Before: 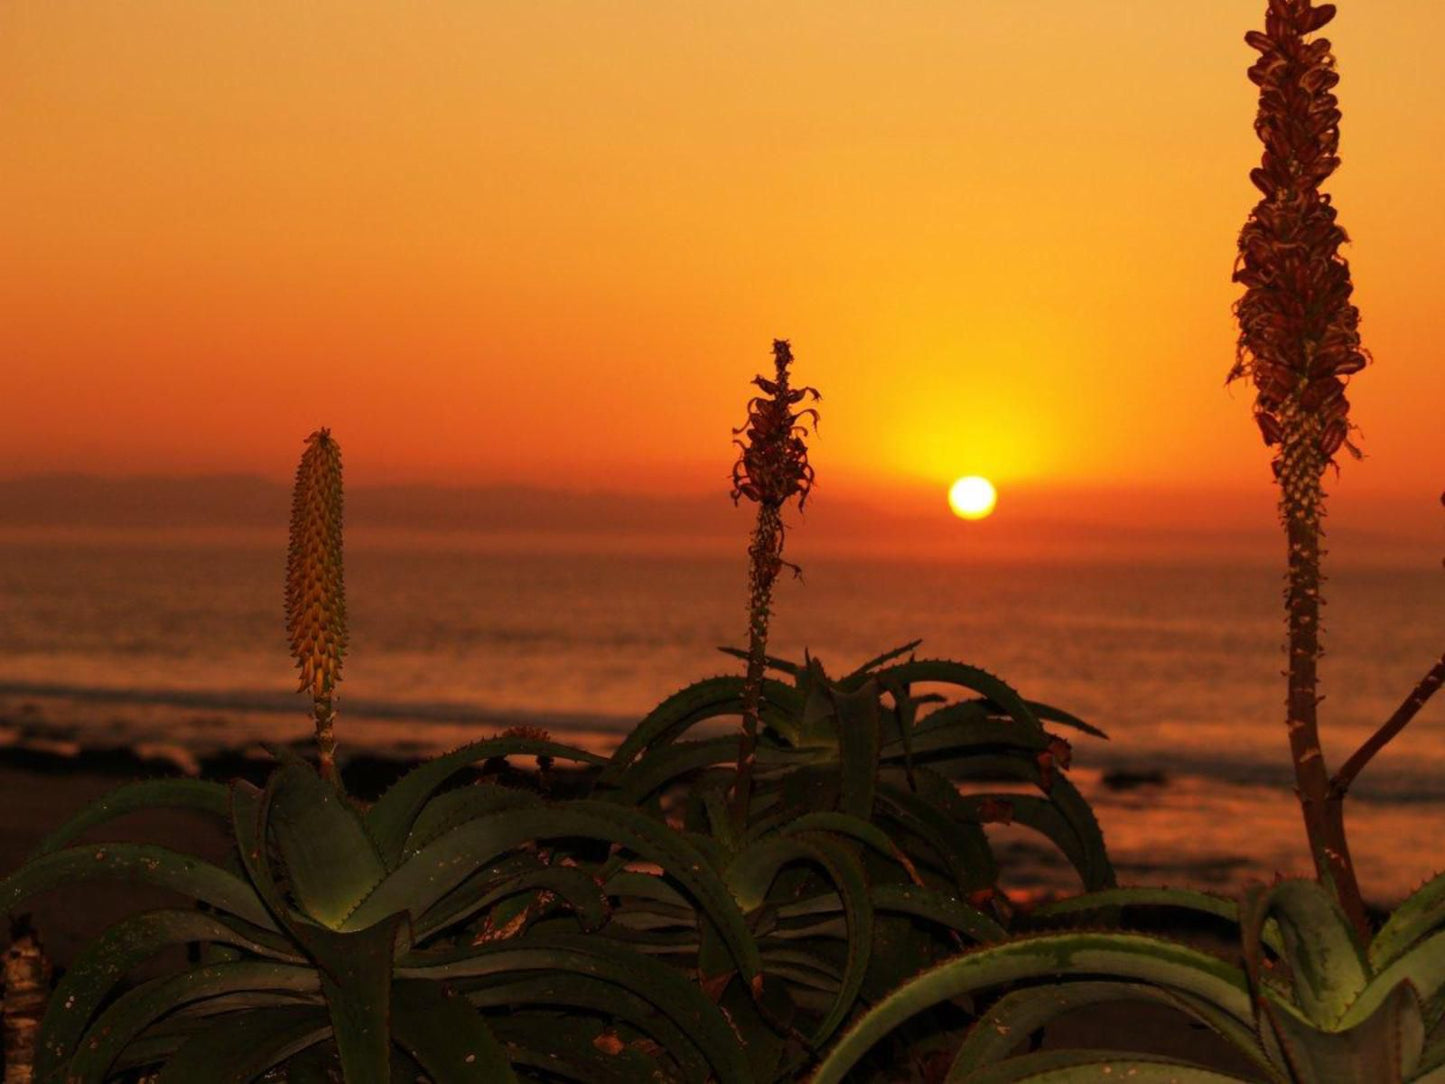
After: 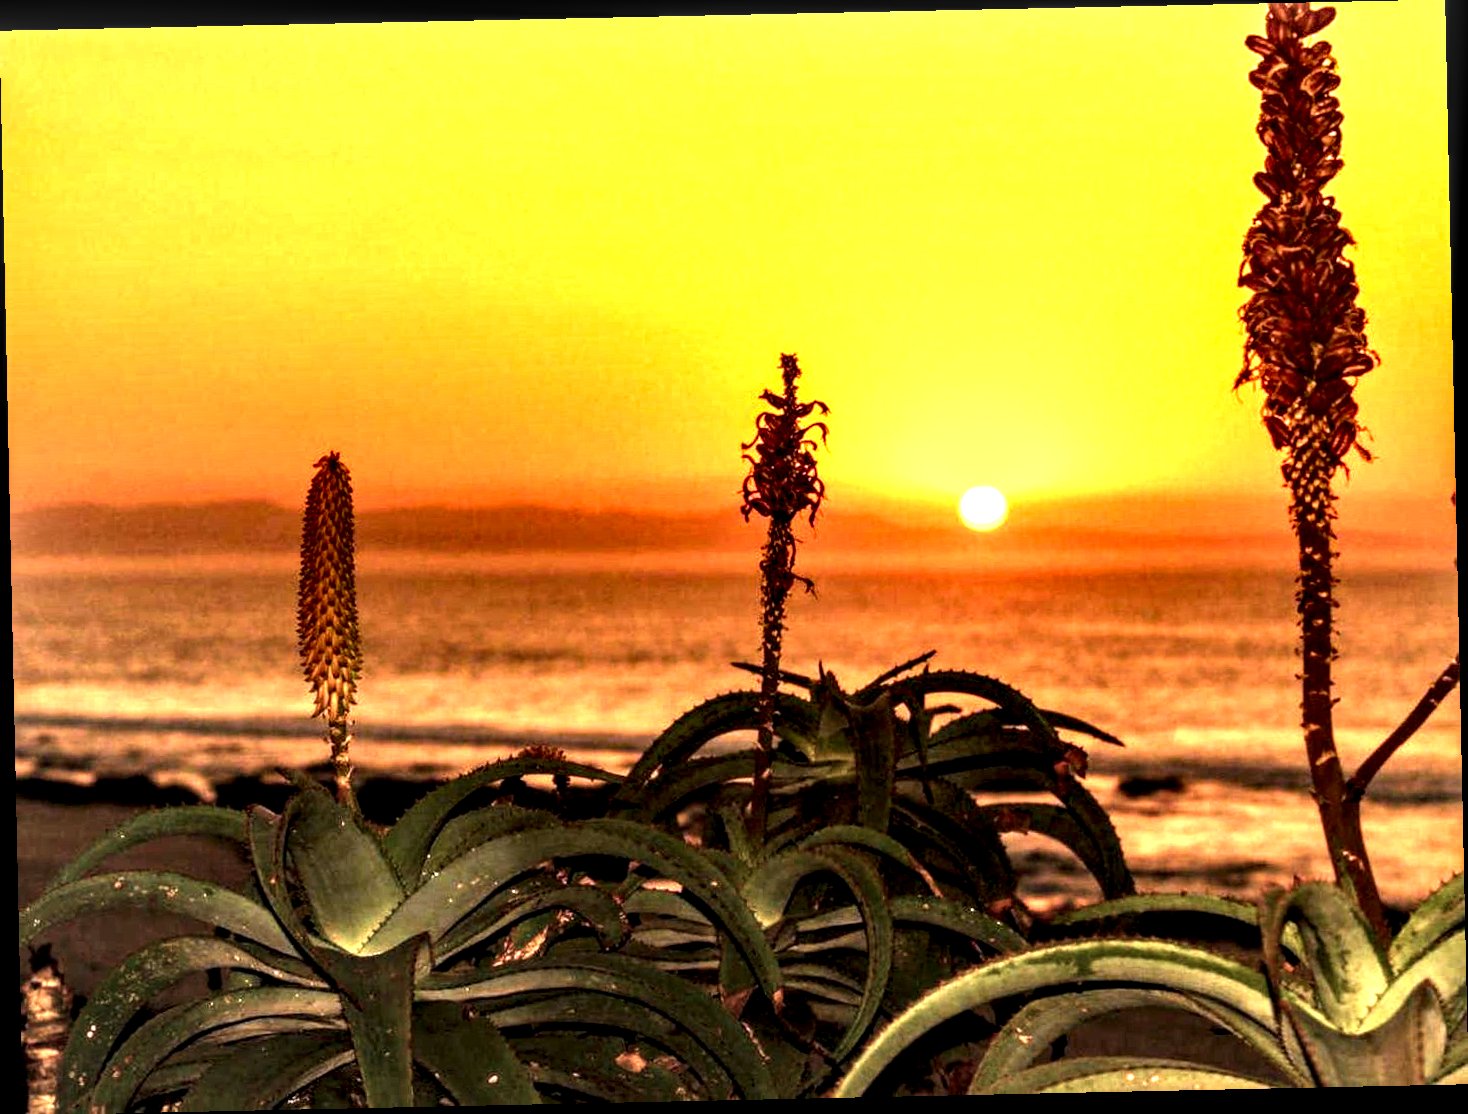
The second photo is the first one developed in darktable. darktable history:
exposure: black level correction 0, exposure 1.1 EV, compensate exposure bias true, compensate highlight preservation false
color balance rgb: perceptual saturation grading › global saturation 20%, global vibrance 20%
rotate and perspective: rotation -1.24°, automatic cropping off
local contrast: highlights 115%, shadows 42%, detail 293%
